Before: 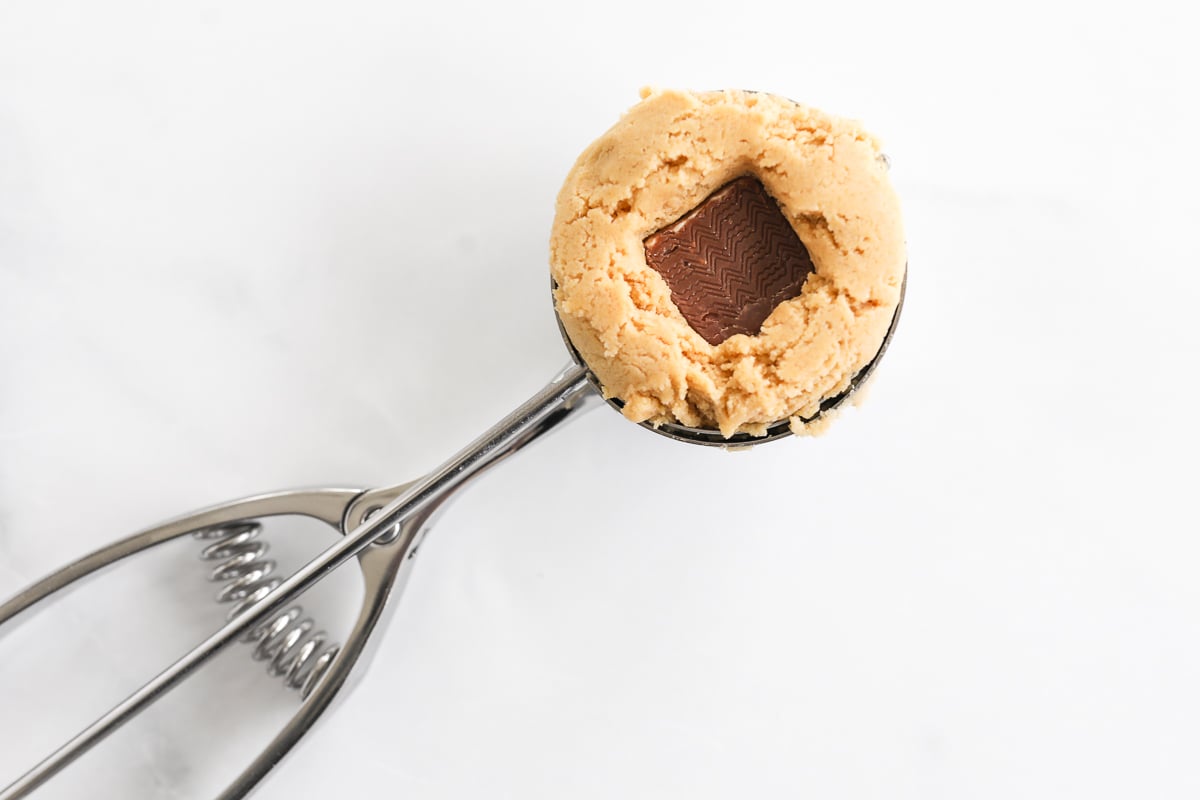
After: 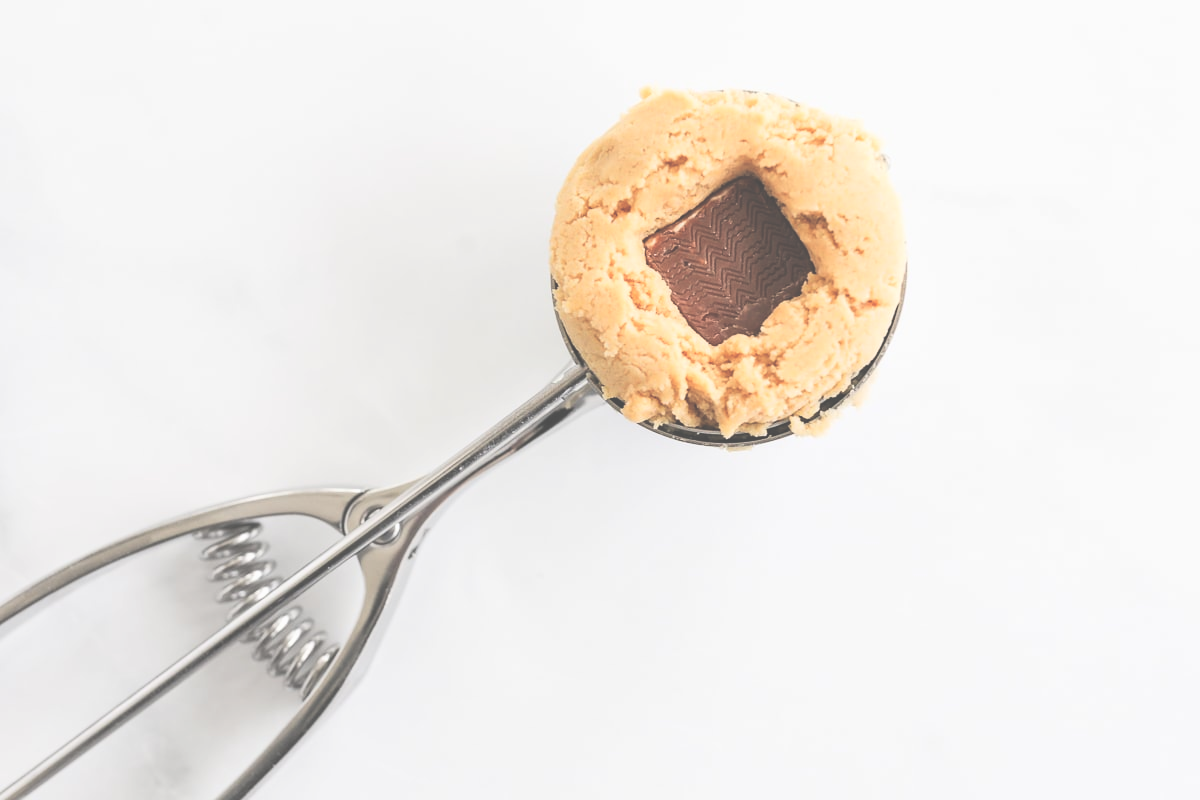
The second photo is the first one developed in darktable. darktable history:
tone curve: curves: ch0 [(0, 0) (0.004, 0.001) (0.133, 0.112) (0.325, 0.362) (0.832, 0.893) (1, 1)], color space Lab, independent channels, preserve colors none
exposure: black level correction -0.061, exposure -0.049 EV, compensate exposure bias true, compensate highlight preservation false
